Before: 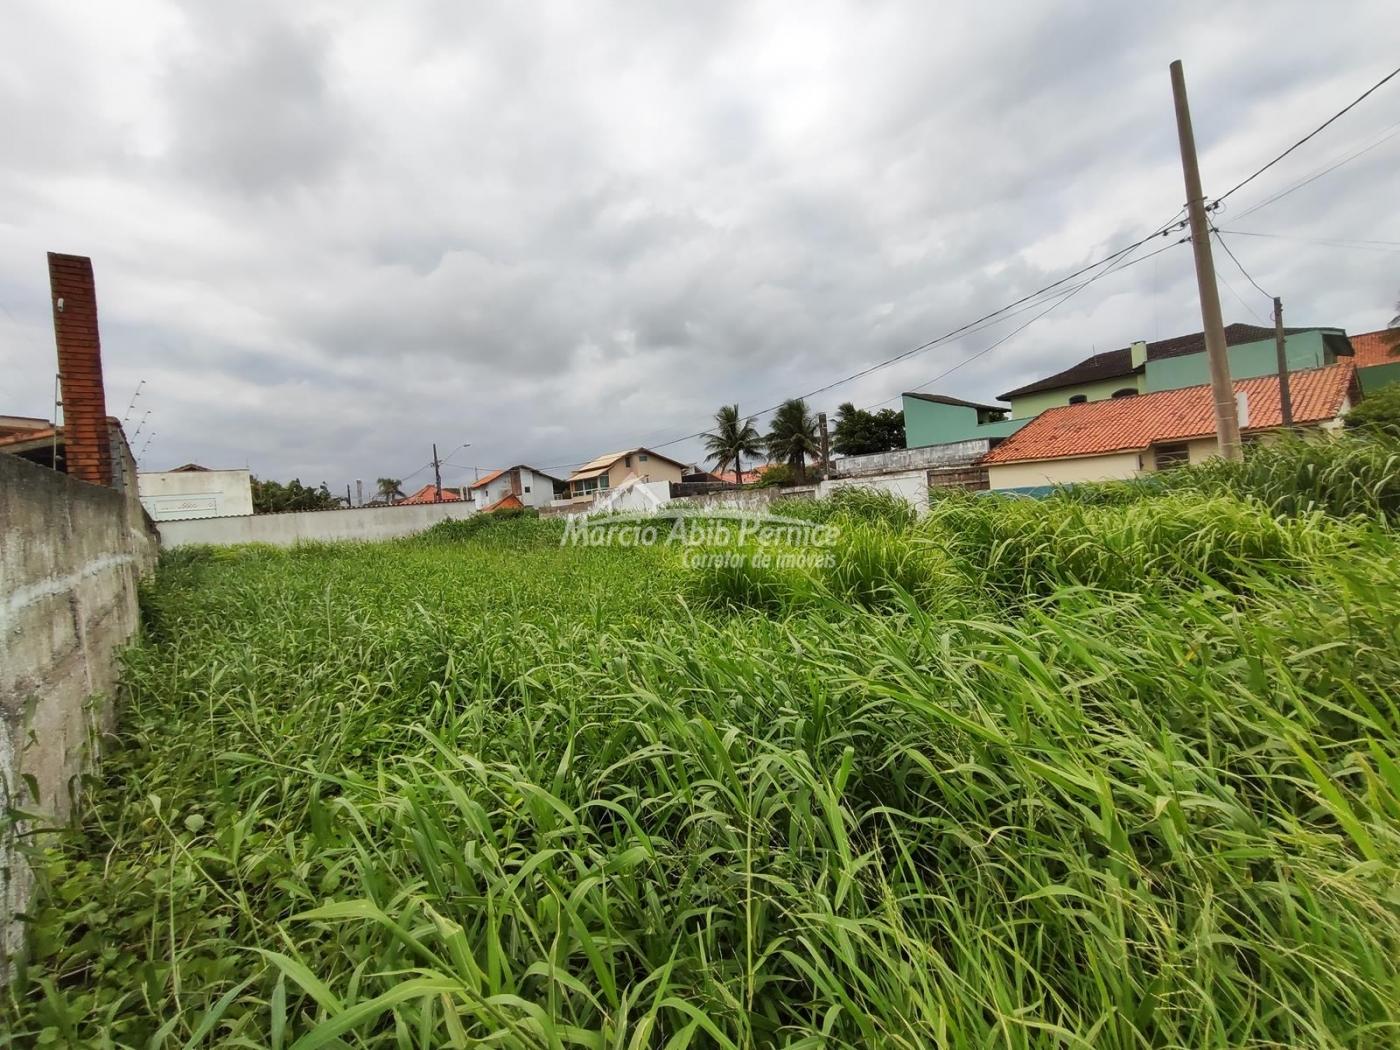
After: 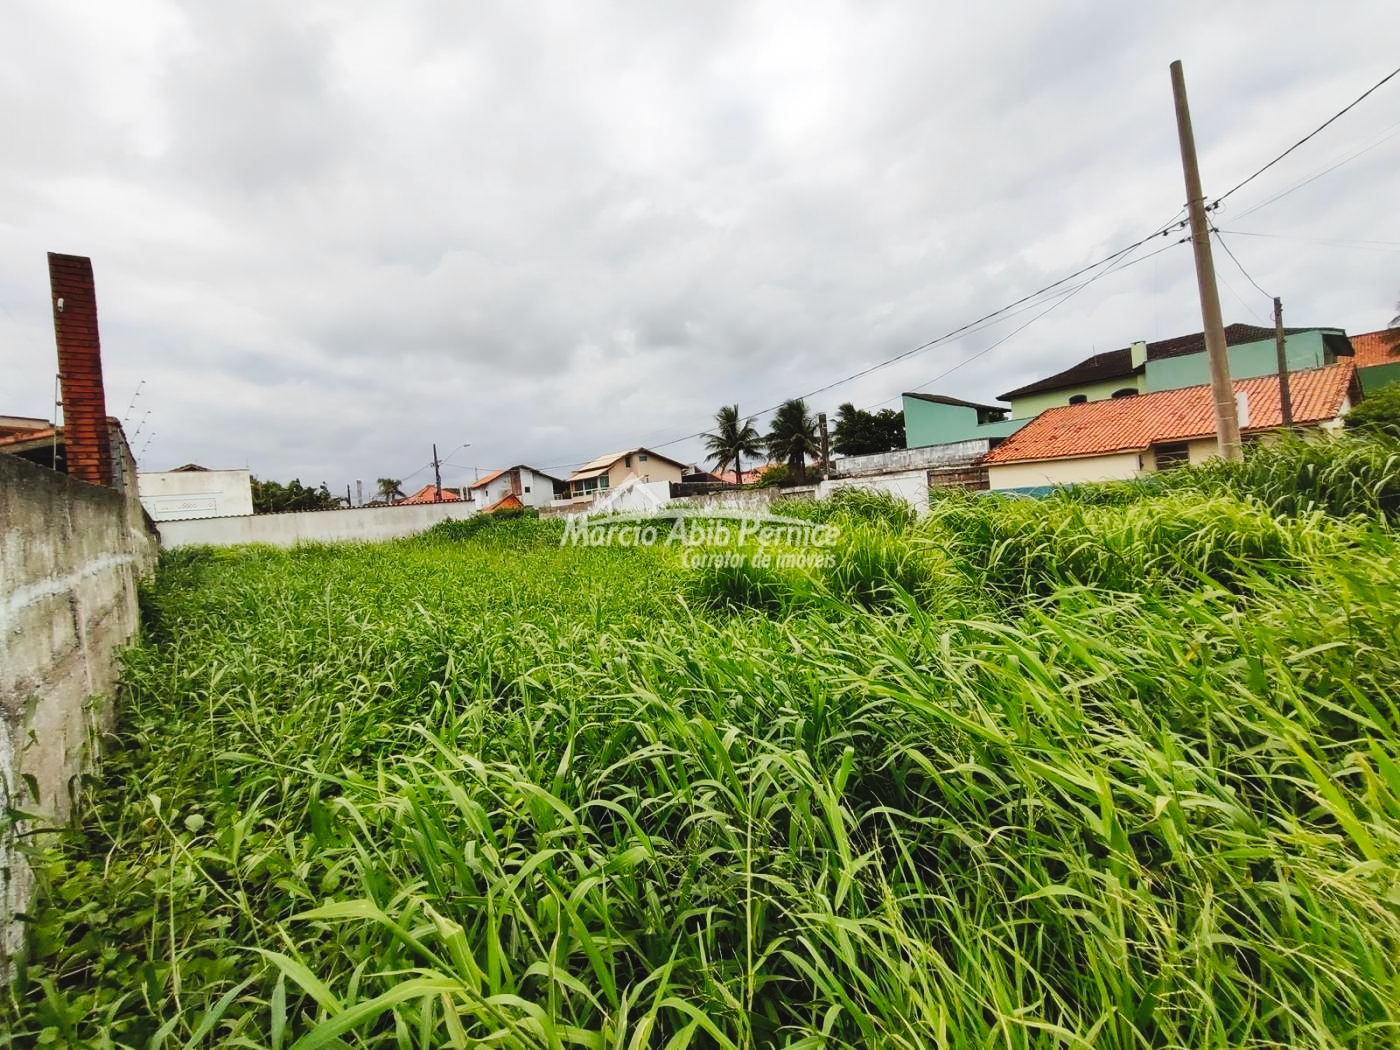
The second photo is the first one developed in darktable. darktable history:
tone curve: curves: ch0 [(0, 0) (0.003, 0.042) (0.011, 0.043) (0.025, 0.047) (0.044, 0.059) (0.069, 0.07) (0.1, 0.085) (0.136, 0.107) (0.177, 0.139) (0.224, 0.185) (0.277, 0.258) (0.335, 0.34) (0.399, 0.434) (0.468, 0.526) (0.543, 0.623) (0.623, 0.709) (0.709, 0.794) (0.801, 0.866) (0.898, 0.919) (1, 1)], preserve colors none
exposure: black level correction 0, compensate exposure bias true, compensate highlight preservation false
